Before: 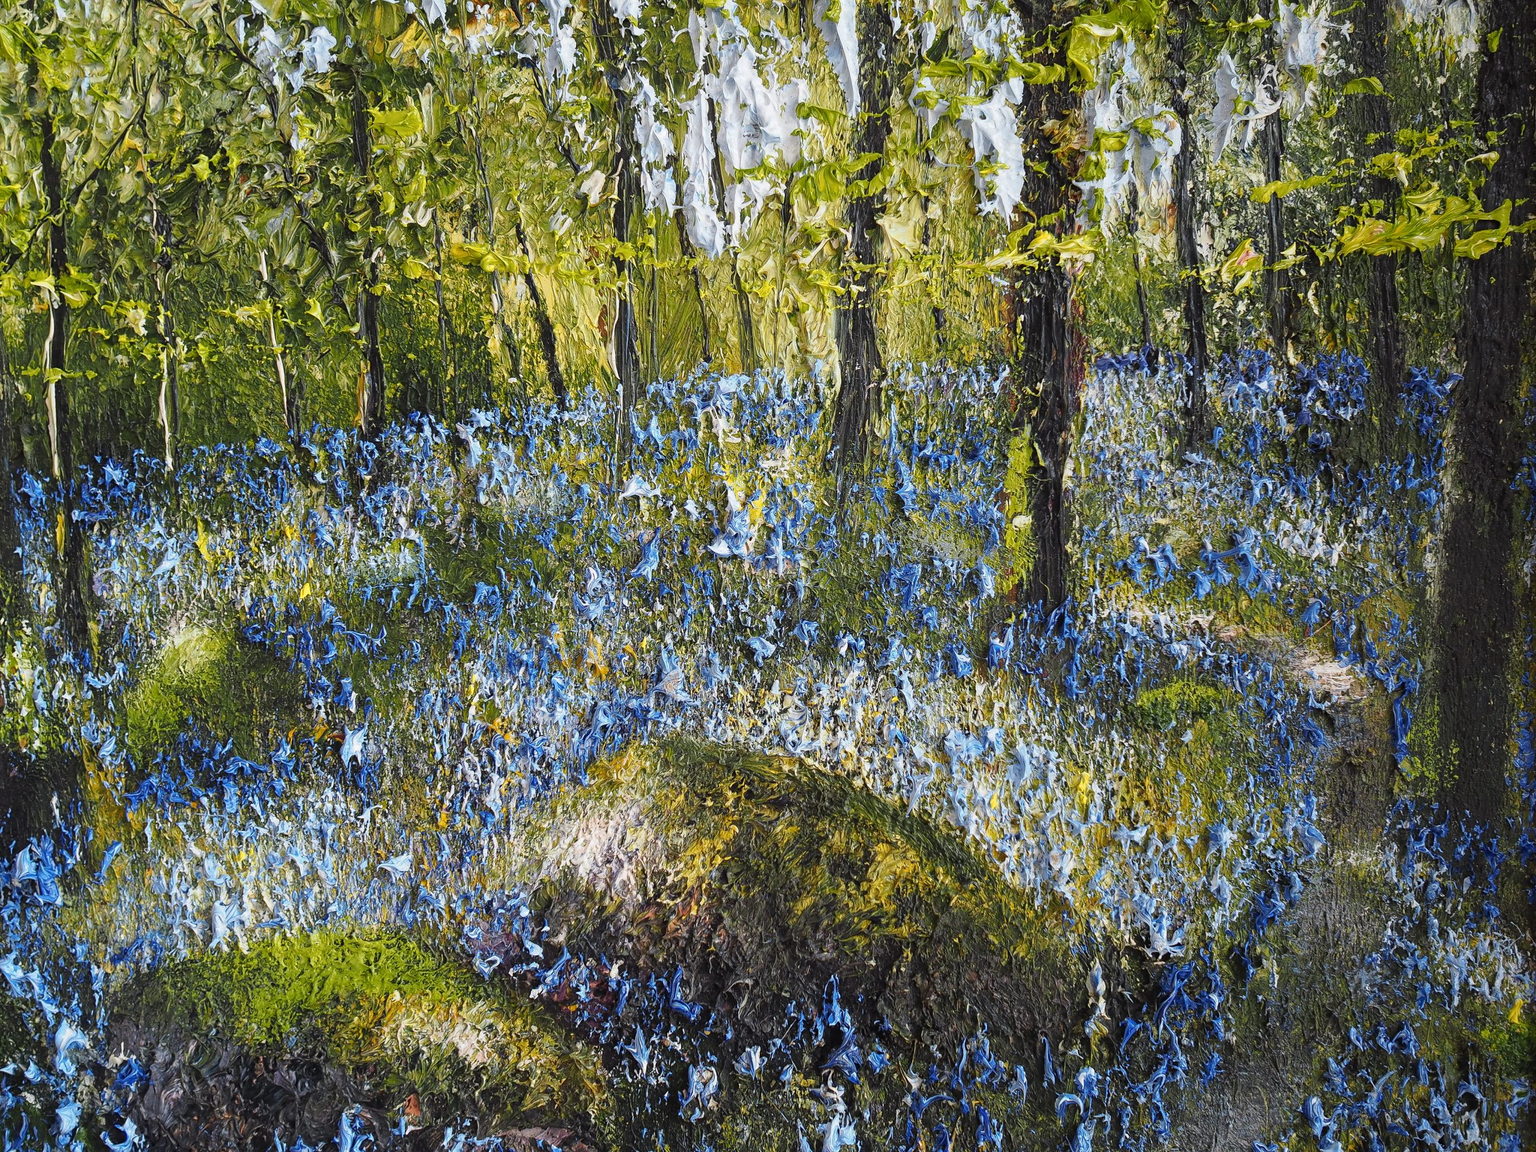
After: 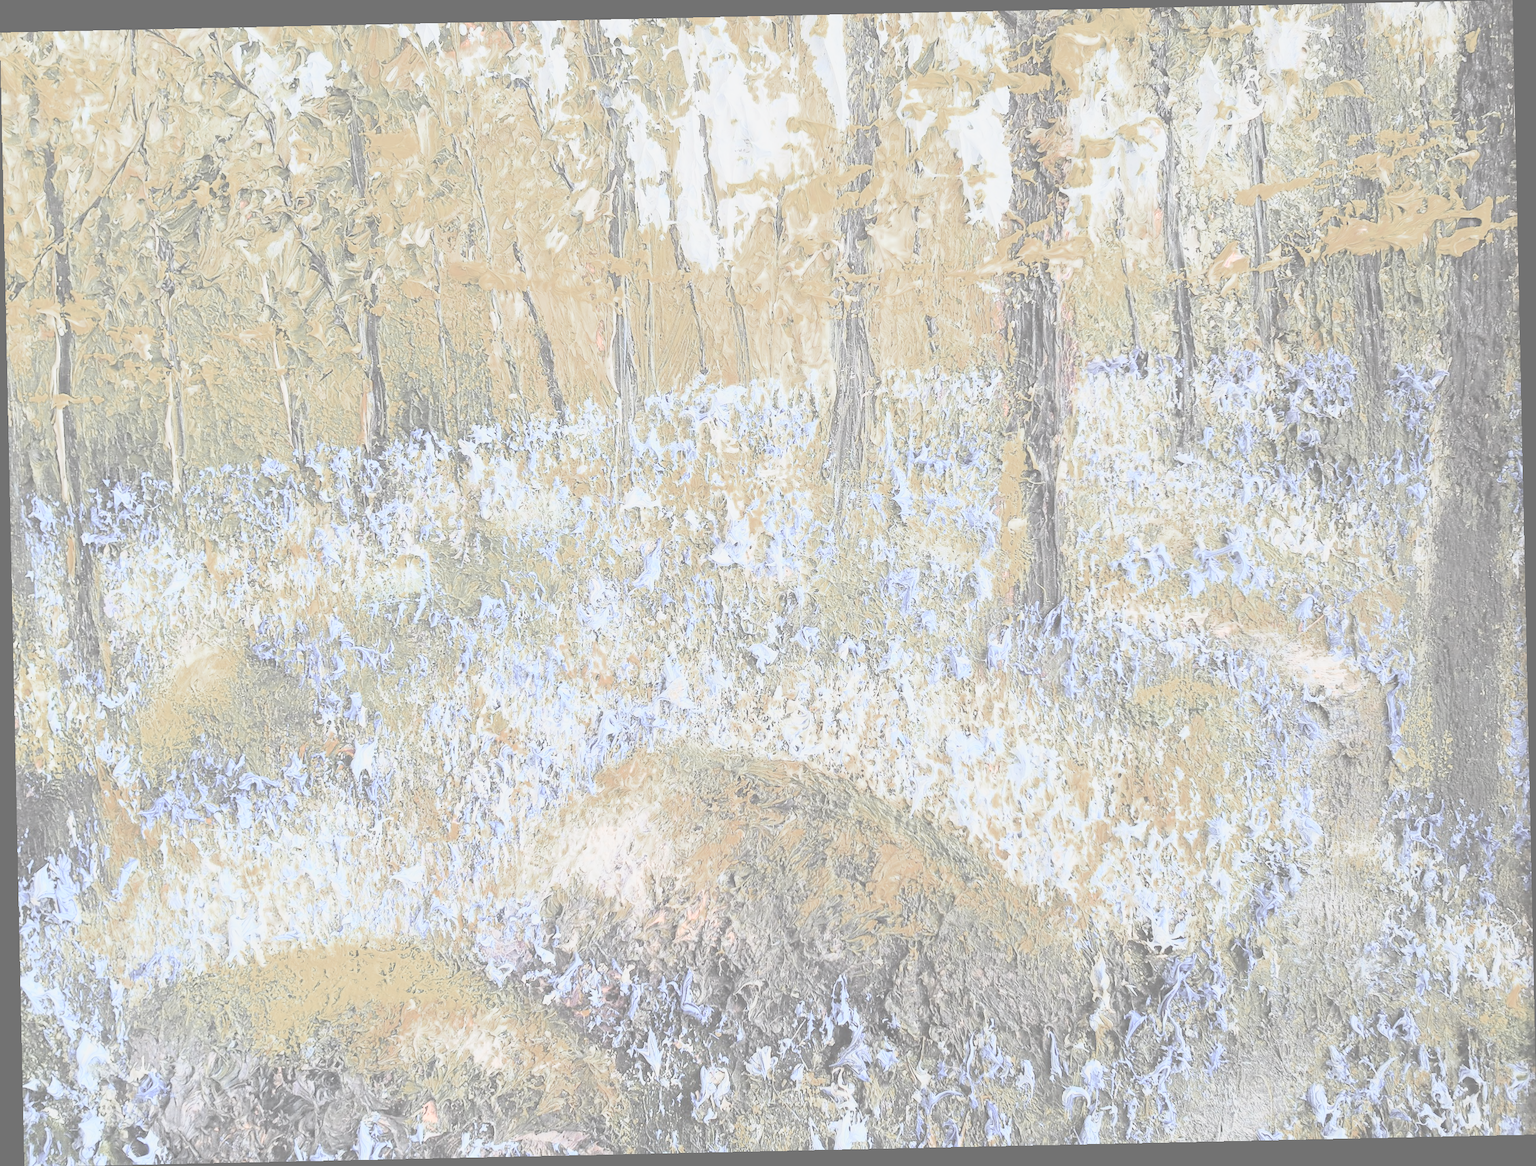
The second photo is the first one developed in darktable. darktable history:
base curve: curves: ch0 [(0, 0) (0.028, 0.03) (0.121, 0.232) (0.46, 0.748) (0.859, 0.968) (1, 1)]
rotate and perspective: rotation -1.24°, automatic cropping off
contrast brightness saturation: contrast -0.32, brightness 0.75, saturation -0.78
exposure: black level correction 0.001, exposure 1.735 EV, compensate highlight preservation false
color zones: curves: ch0 [(0.006, 0.385) (0.143, 0.563) (0.243, 0.321) (0.352, 0.464) (0.516, 0.456) (0.625, 0.5) (0.75, 0.5) (0.875, 0.5)]; ch1 [(0, 0.5) (0.134, 0.504) (0.246, 0.463) (0.421, 0.515) (0.5, 0.56) (0.625, 0.5) (0.75, 0.5) (0.875, 0.5)]; ch2 [(0, 0.5) (0.131, 0.426) (0.307, 0.289) (0.38, 0.188) (0.513, 0.216) (0.625, 0.548) (0.75, 0.468) (0.838, 0.396) (0.971, 0.311)]
